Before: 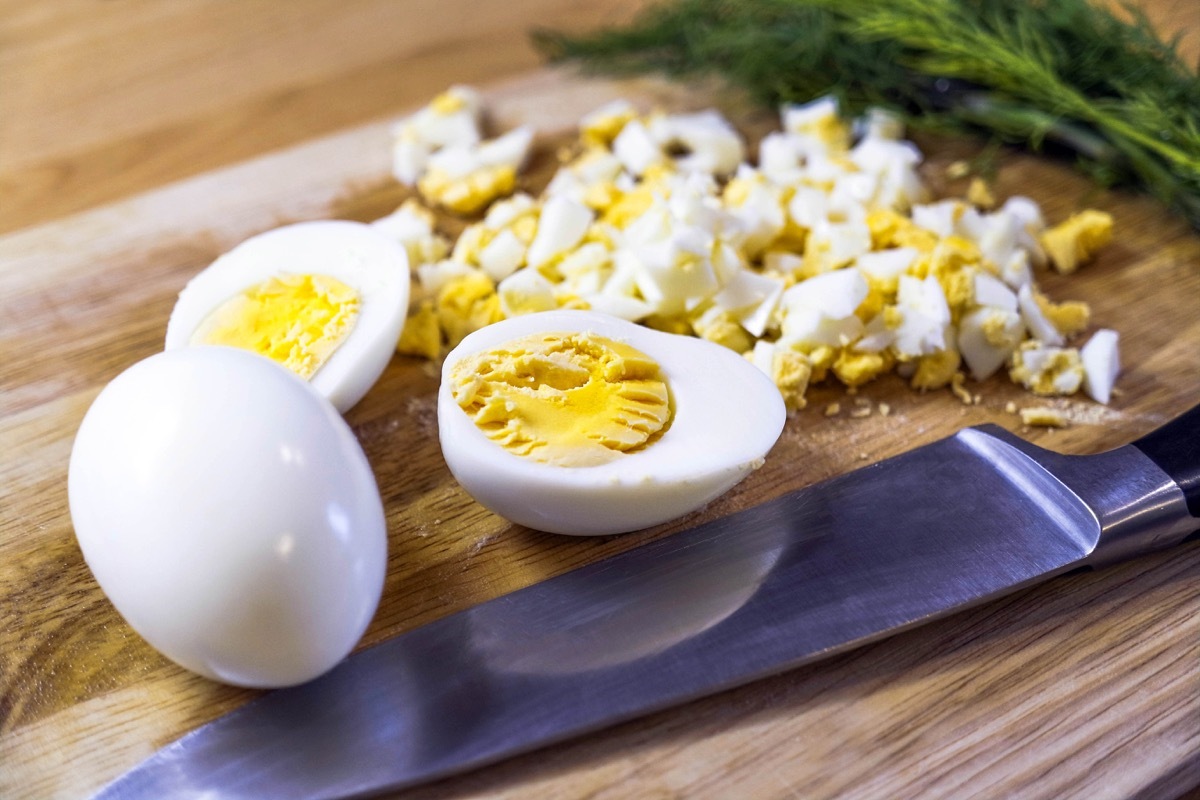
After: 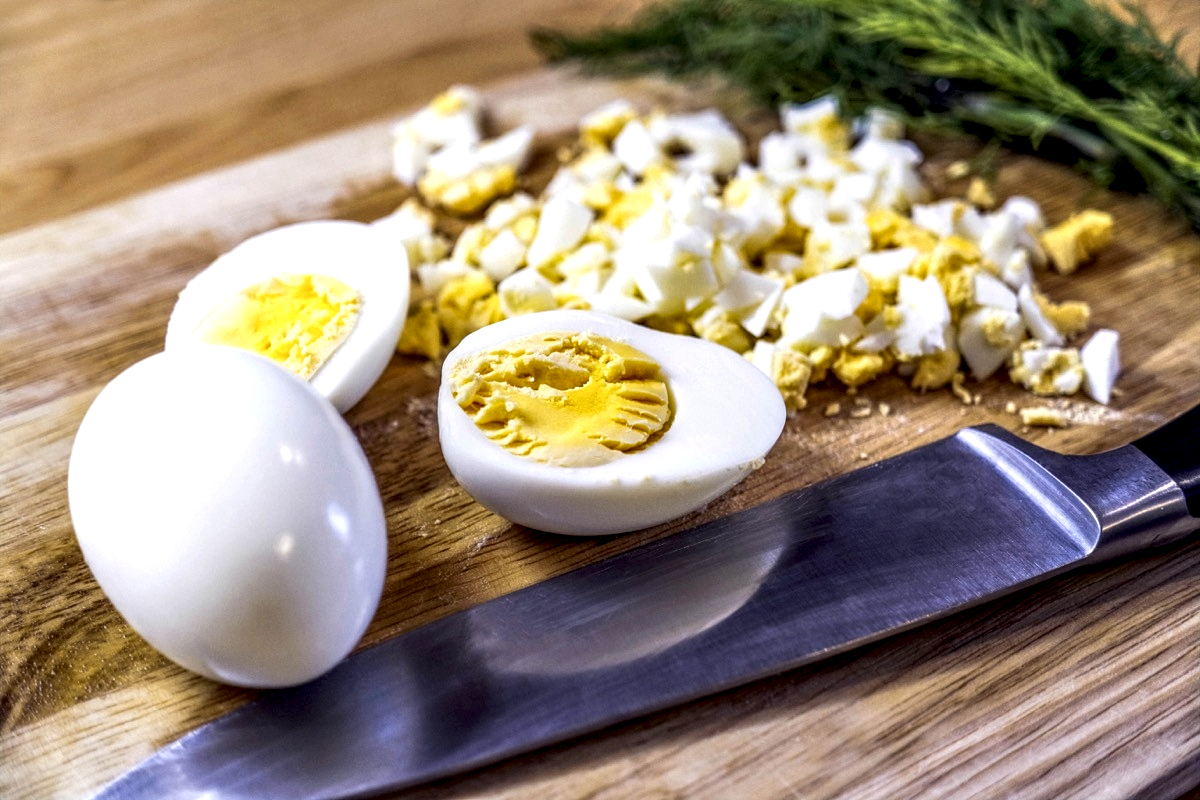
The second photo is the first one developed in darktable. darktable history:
local contrast: highlights 3%, shadows 4%, detail 182%
